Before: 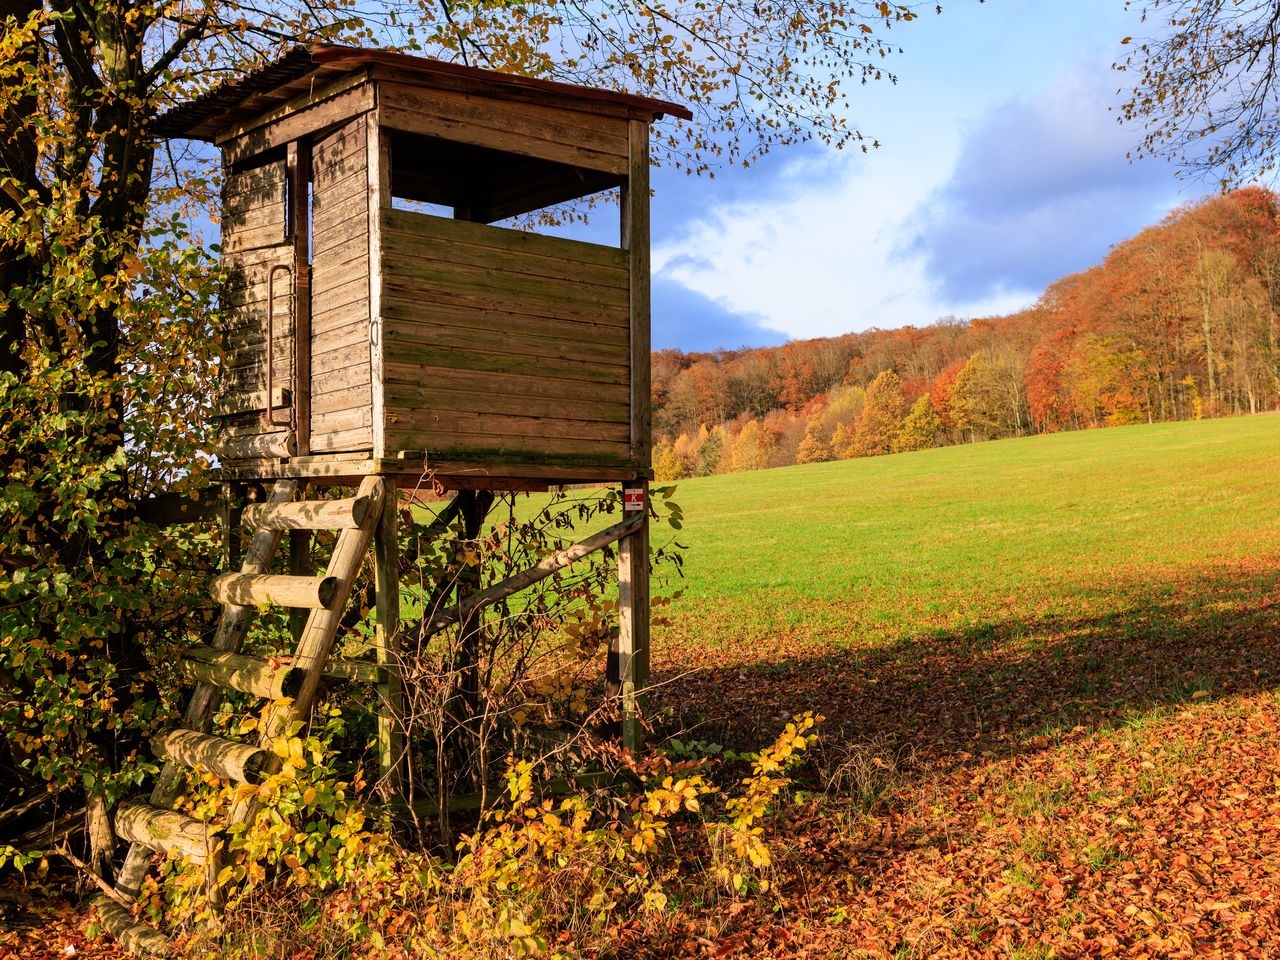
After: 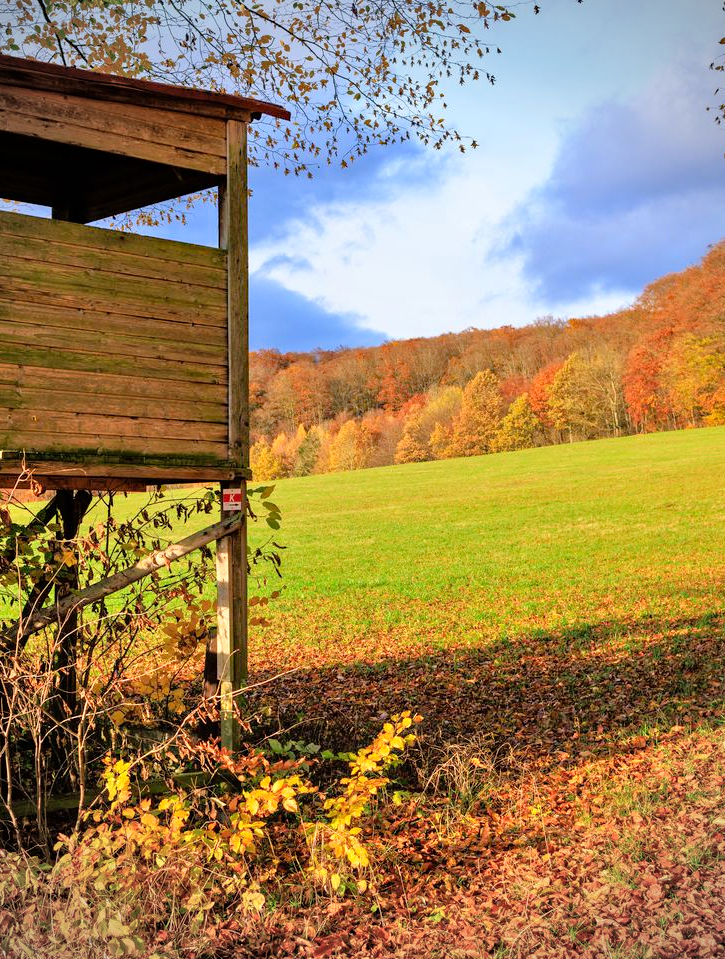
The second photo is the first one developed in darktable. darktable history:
haze removal: compatibility mode true, adaptive false
tone equalizer: -7 EV 0.15 EV, -6 EV 0.6 EV, -5 EV 1.15 EV, -4 EV 1.33 EV, -3 EV 1.15 EV, -2 EV 0.6 EV, -1 EV 0.15 EV, mask exposure compensation -0.5 EV
crop: left 31.458%, top 0%, right 11.876%
vignetting: on, module defaults
